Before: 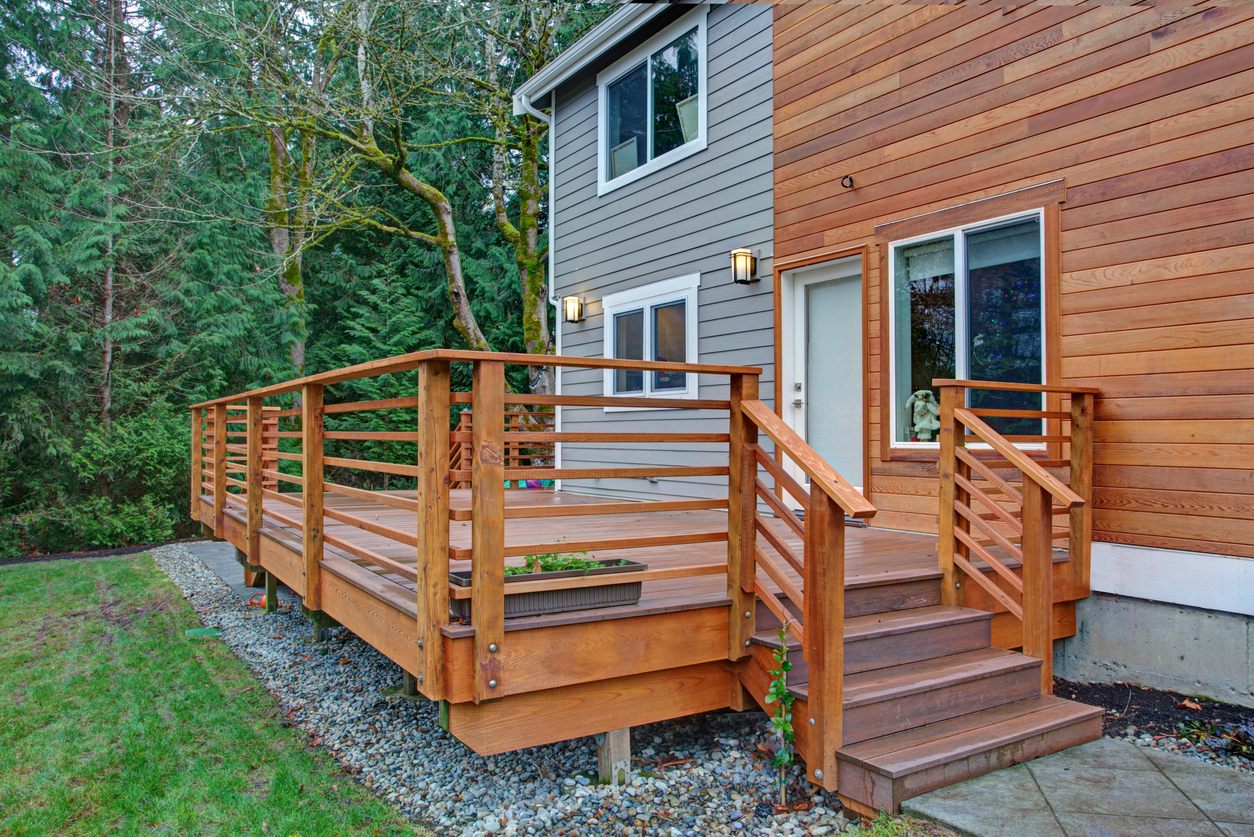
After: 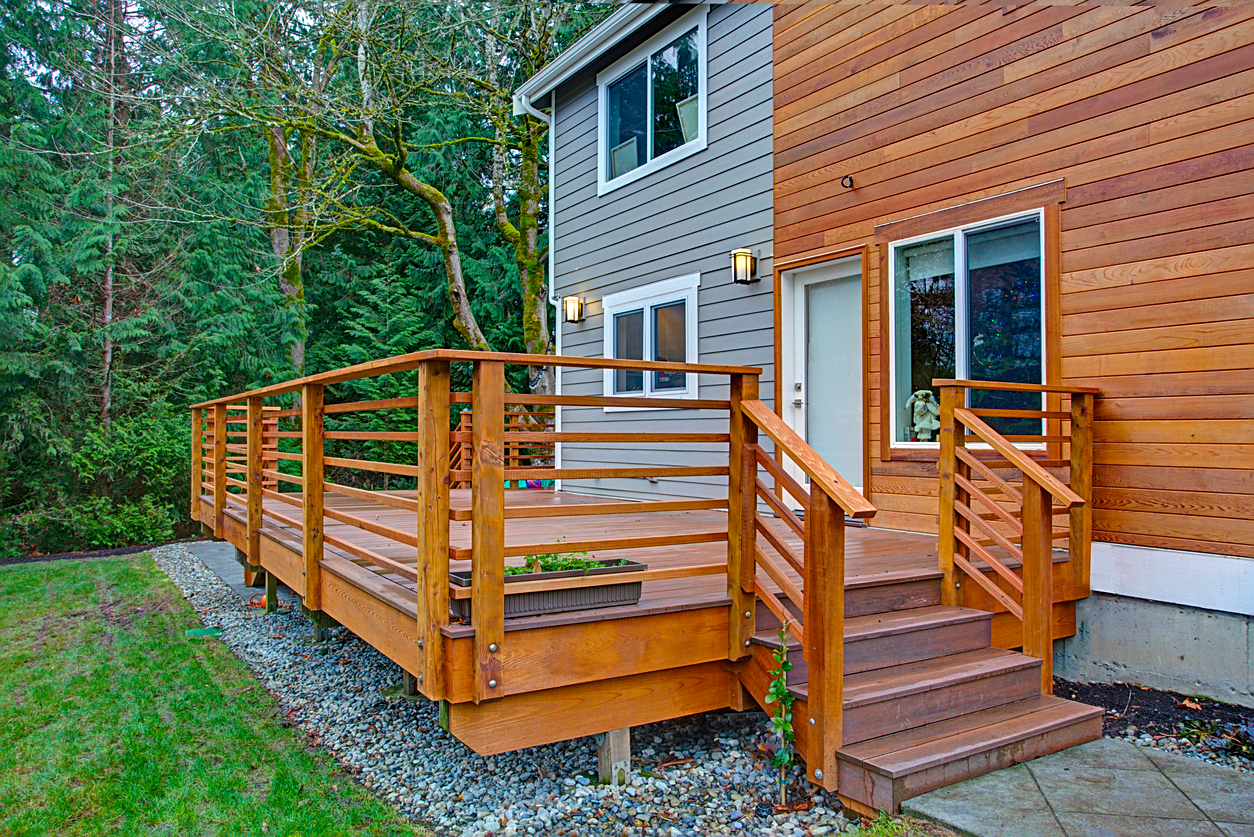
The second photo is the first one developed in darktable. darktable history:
color correction: highlights a* 0.003, highlights b* -0.283
color balance rgb: perceptual saturation grading › global saturation 20%, global vibrance 20%
tone equalizer: on, module defaults
sharpen: on, module defaults
